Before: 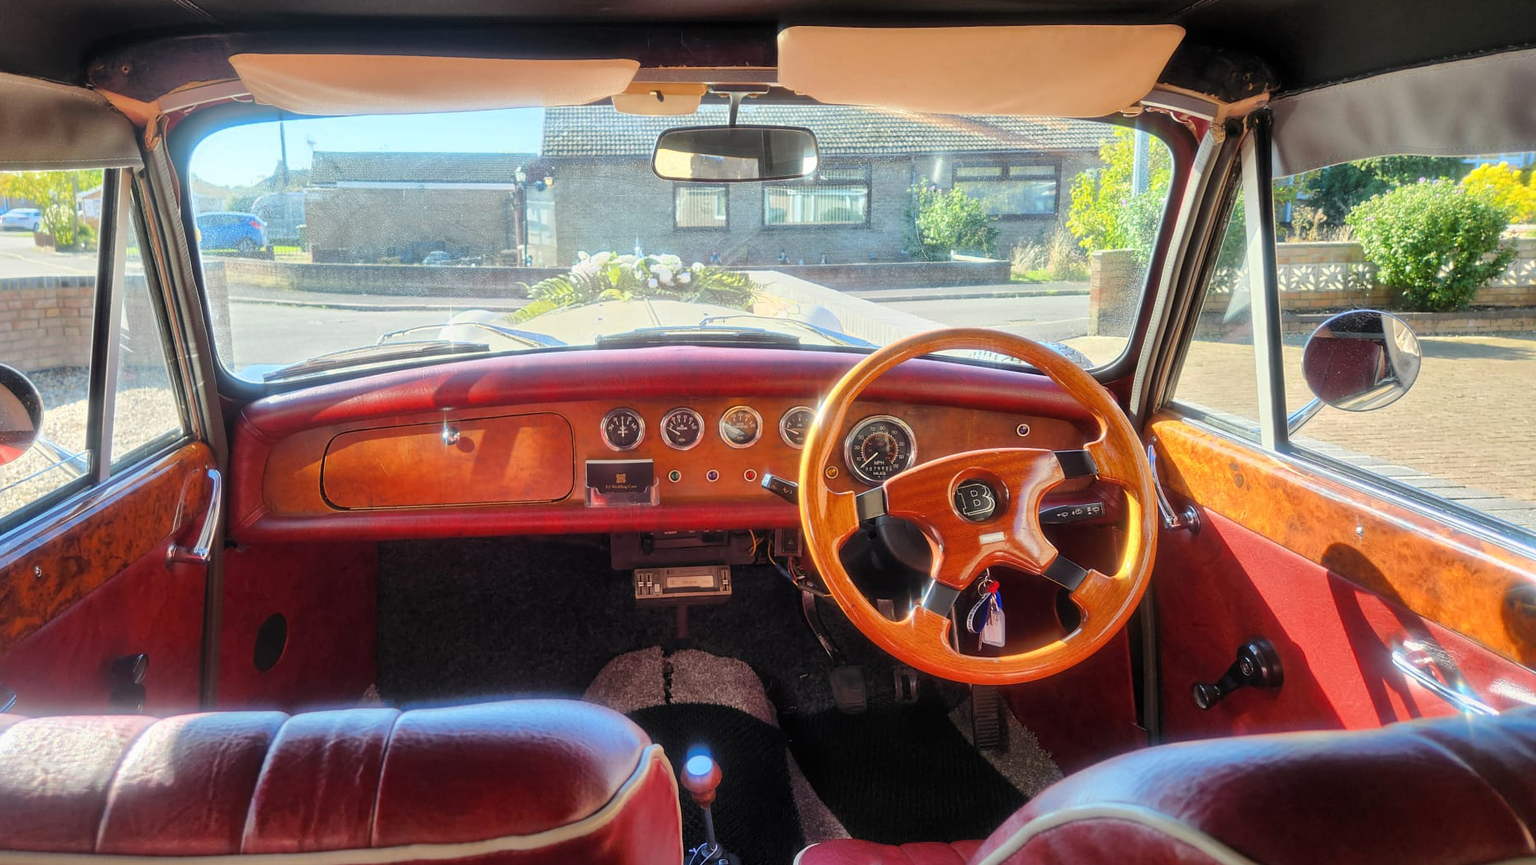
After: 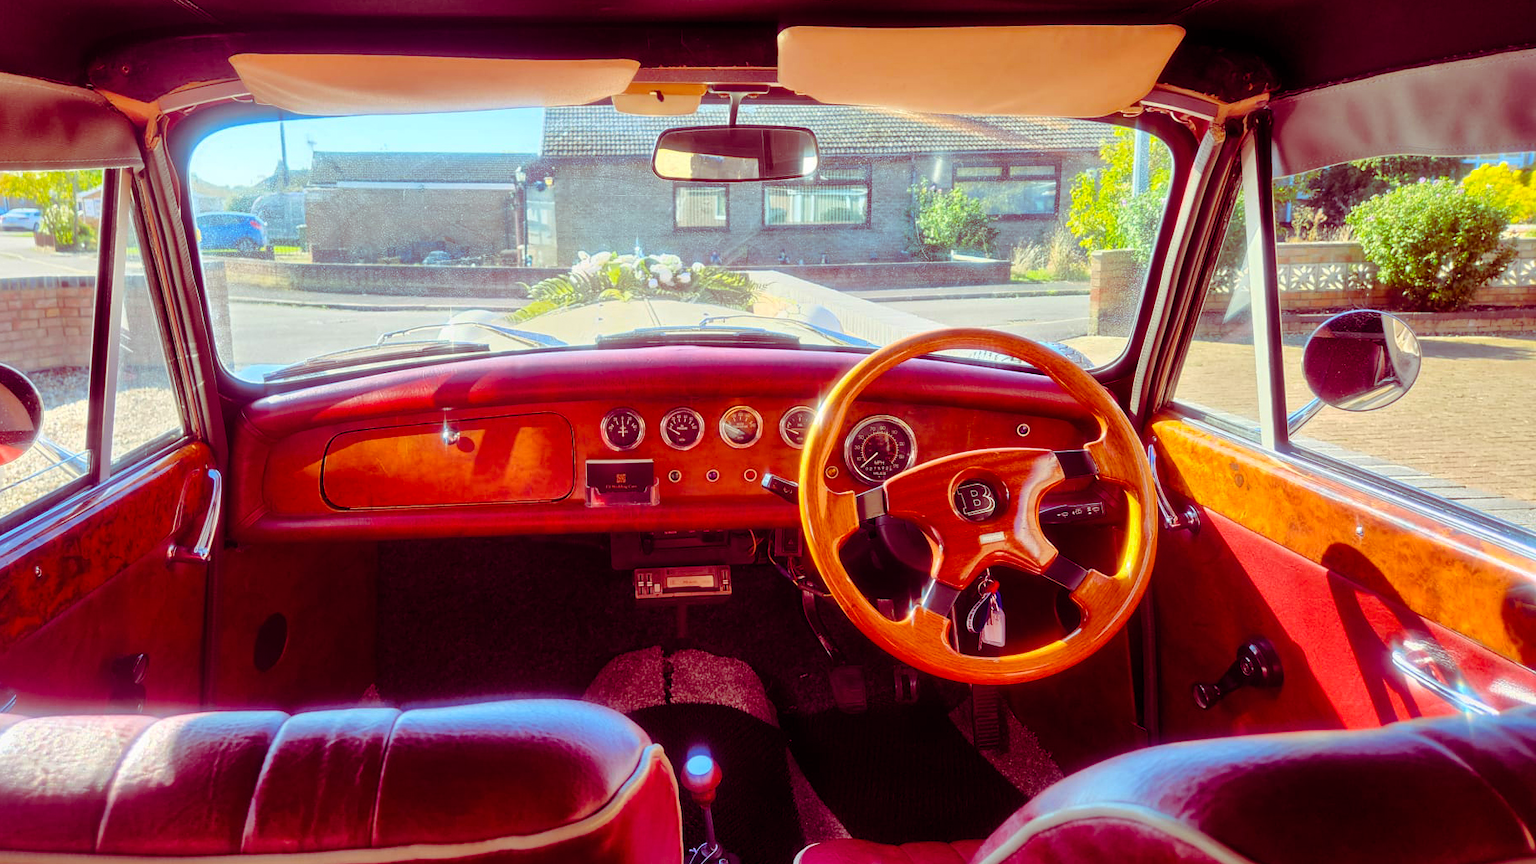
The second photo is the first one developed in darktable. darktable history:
color balance rgb: shadows lift › luminance -19.159%, shadows lift › chroma 35.302%, power › hue 328.9°, perceptual saturation grading › global saturation 25.212%, global vibrance 9.58%
